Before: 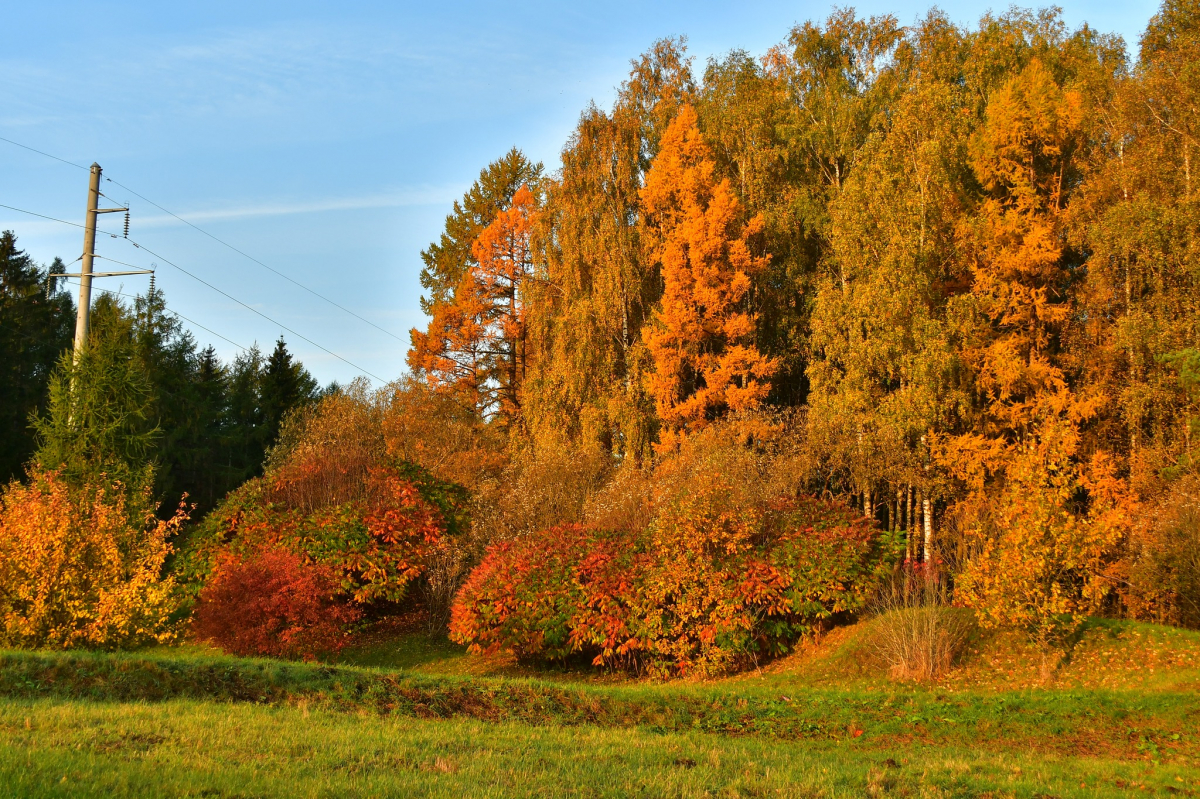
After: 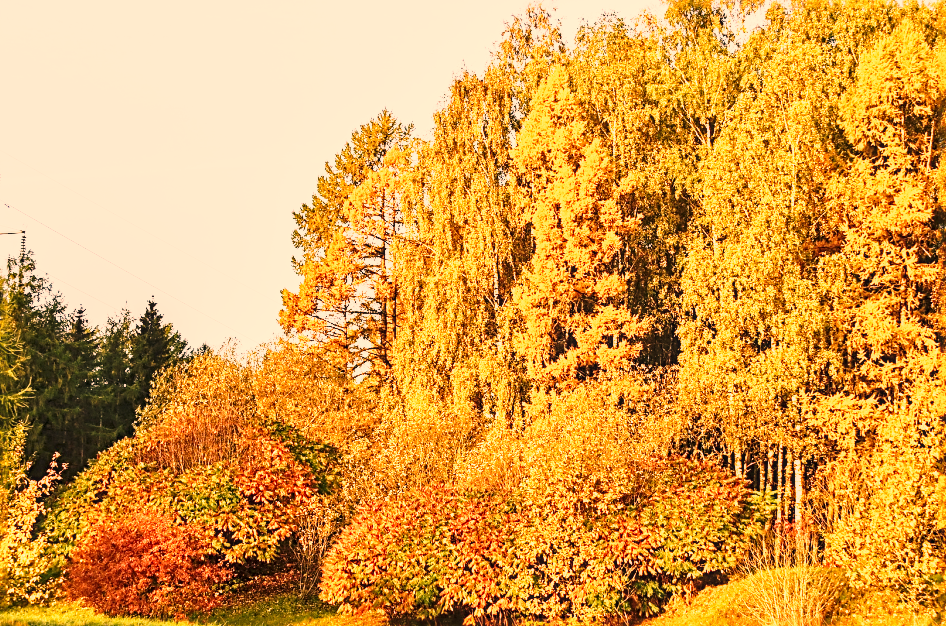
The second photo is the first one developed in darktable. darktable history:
exposure: black level correction 0, exposure 0.949 EV, compensate exposure bias true, compensate highlight preservation false
local contrast: on, module defaults
crop and rotate: left 10.783%, top 5.059%, right 10.361%, bottom 16.486%
color correction: highlights a* 39.6, highlights b* 39.83, saturation 0.692
base curve: curves: ch0 [(0, 0) (0.026, 0.03) (0.109, 0.232) (0.351, 0.748) (0.669, 0.968) (1, 1)], preserve colors none
sharpen: radius 2.831, amount 0.725
